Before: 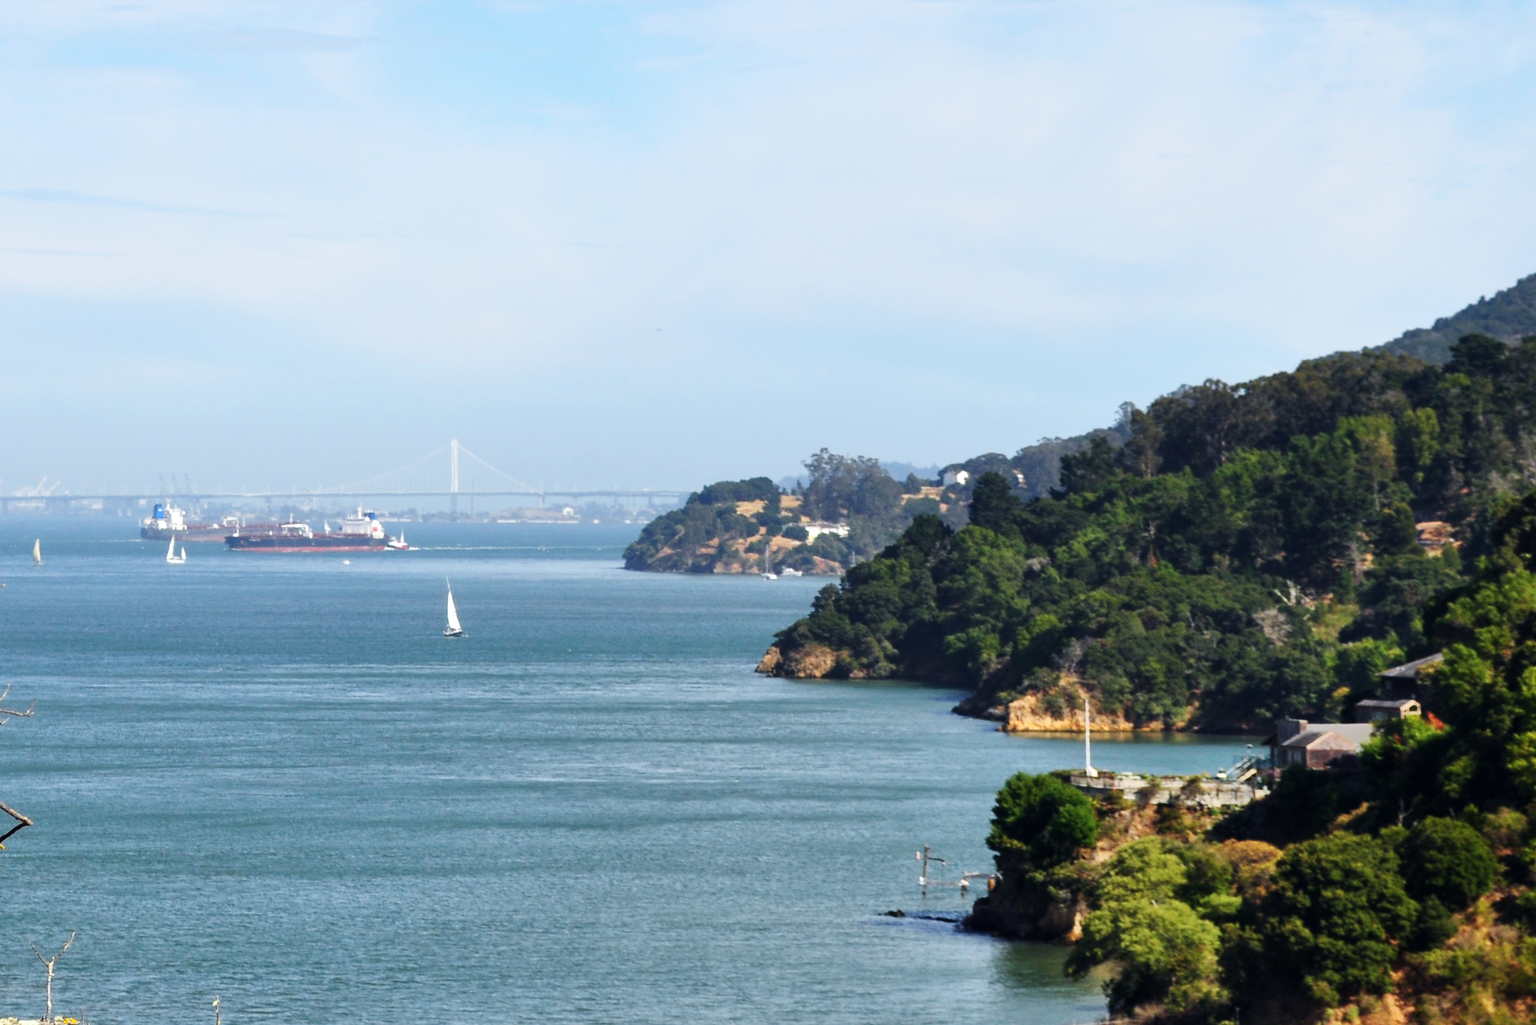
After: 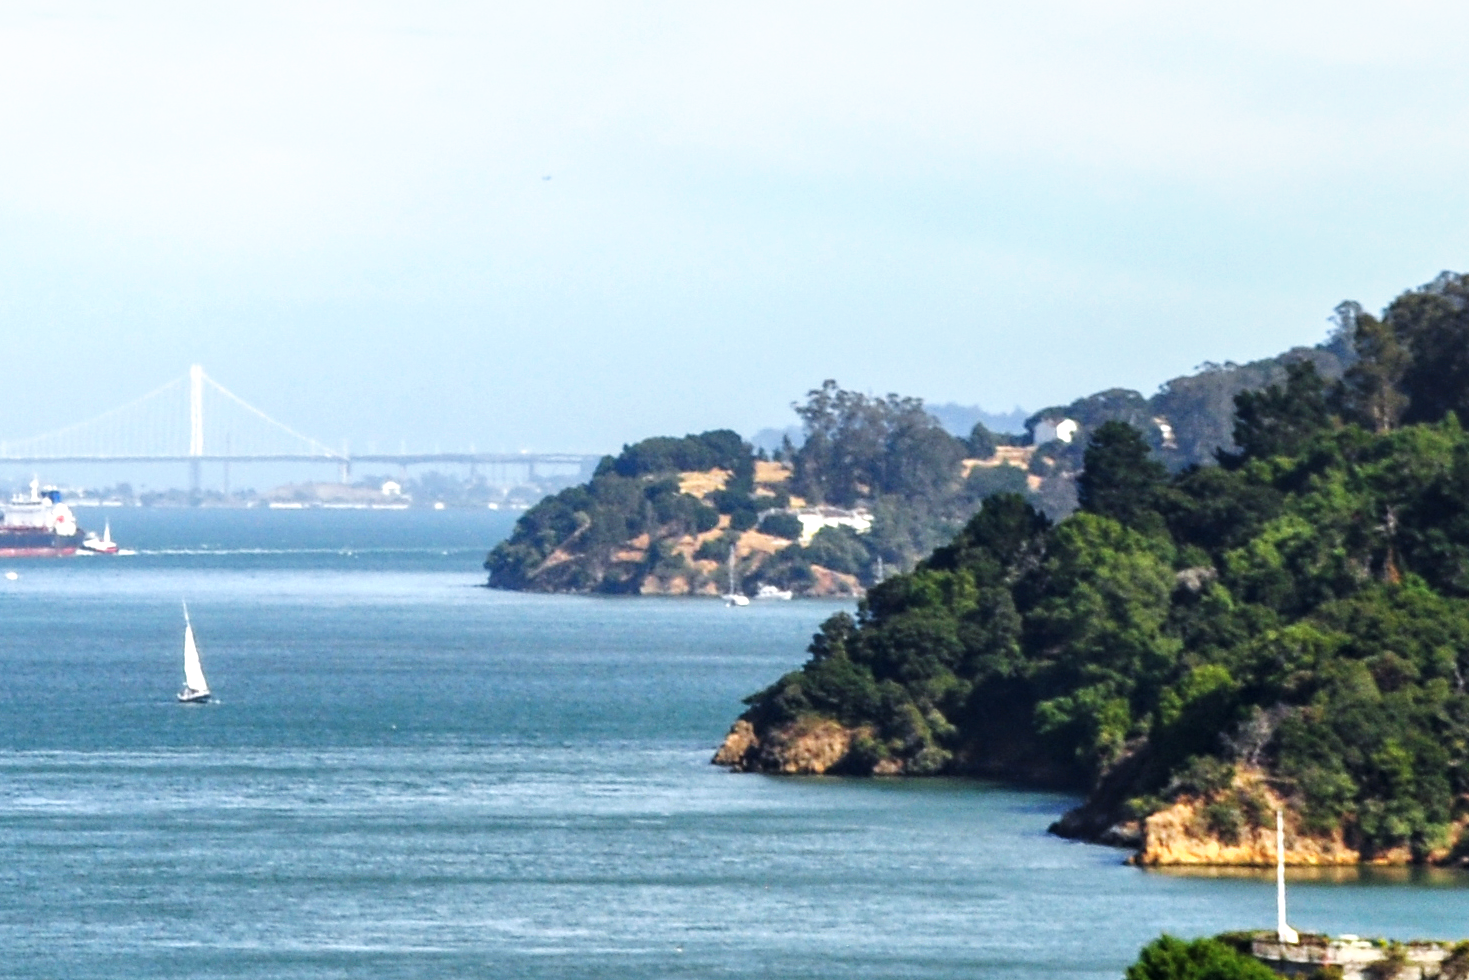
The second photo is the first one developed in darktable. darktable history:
local contrast: on, module defaults
tone curve: curves: ch0 [(0, 0) (0.003, 0.002) (0.011, 0.009) (0.025, 0.021) (0.044, 0.037) (0.069, 0.058) (0.1, 0.083) (0.136, 0.122) (0.177, 0.165) (0.224, 0.216) (0.277, 0.277) (0.335, 0.344) (0.399, 0.418) (0.468, 0.499) (0.543, 0.586) (0.623, 0.679) (0.709, 0.779) (0.801, 0.877) (0.898, 0.977) (1, 1)], preserve colors none
crop and rotate: left 22.13%, top 22.054%, right 22.026%, bottom 22.102%
